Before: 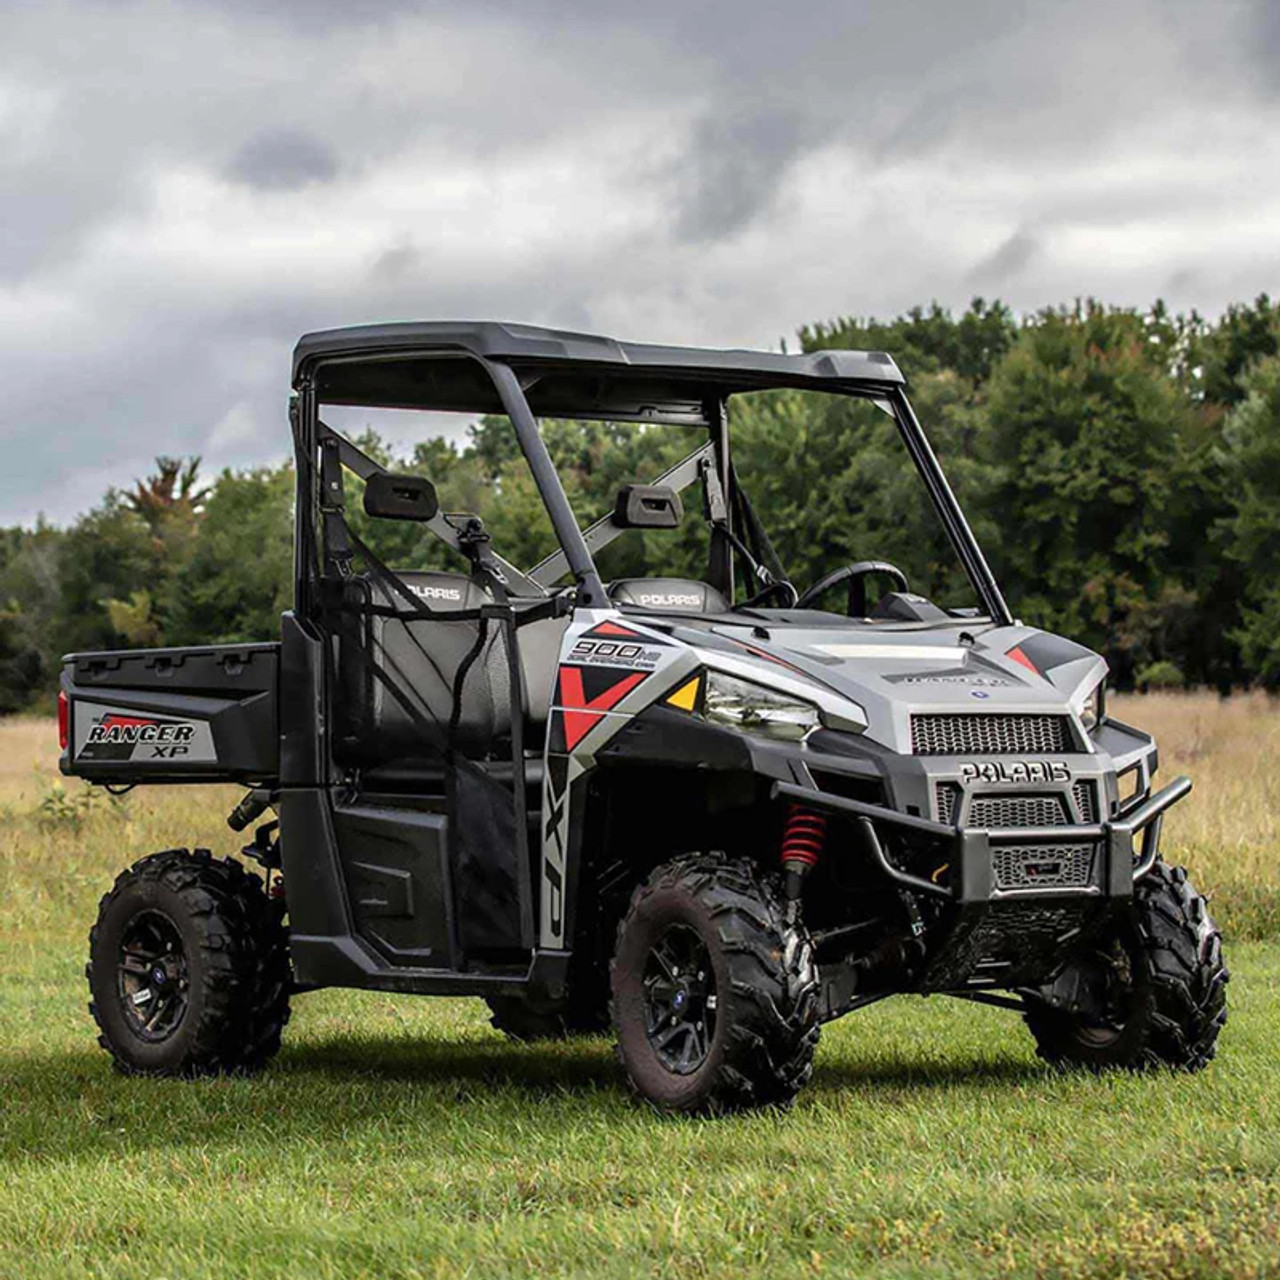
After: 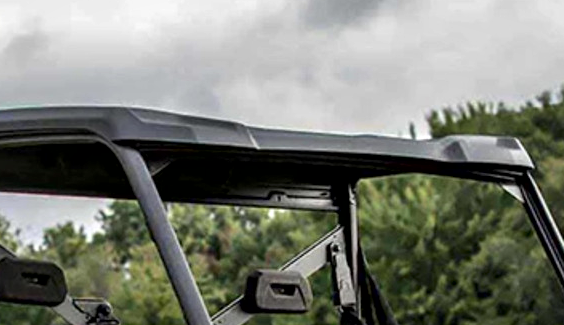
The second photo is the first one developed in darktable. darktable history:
crop: left 29.042%, top 16.843%, right 26.826%, bottom 57.711%
local contrast: mode bilateral grid, contrast 26, coarseness 60, detail 152%, midtone range 0.2
